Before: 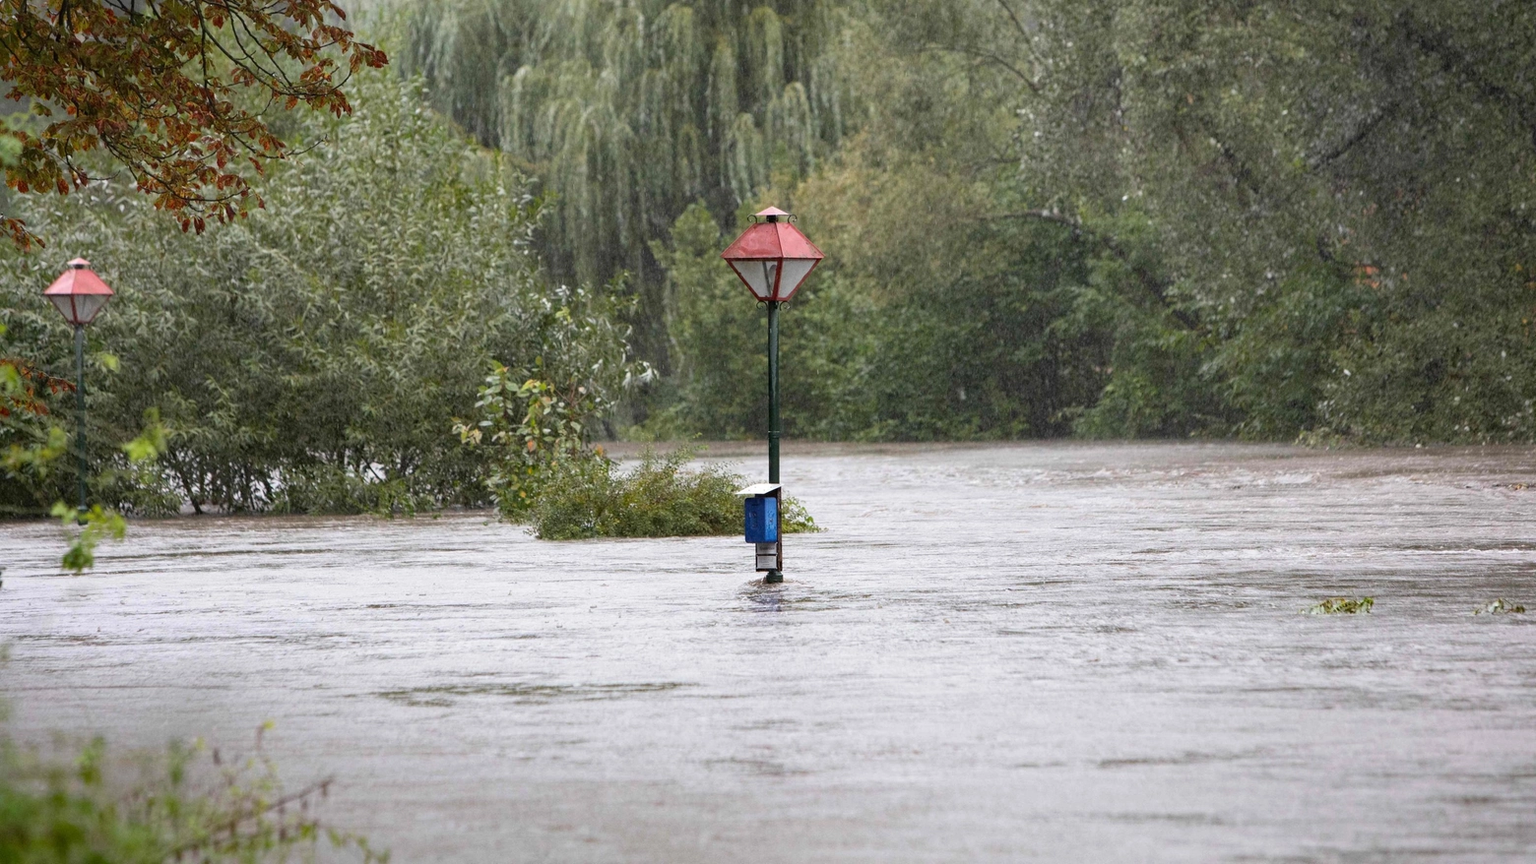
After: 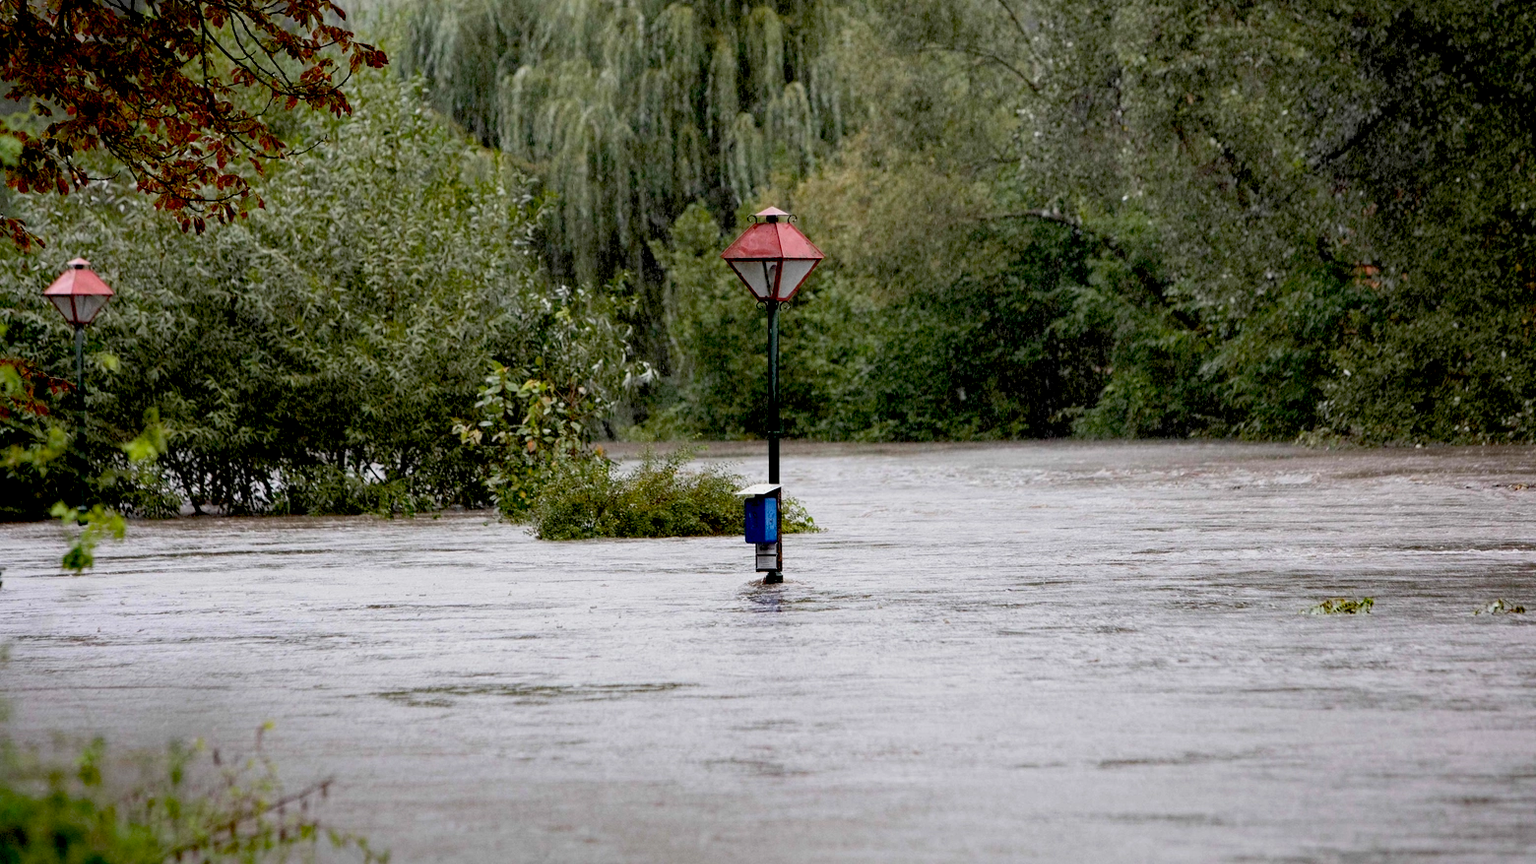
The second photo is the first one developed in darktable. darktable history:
exposure: black level correction 0.046, exposure -0.228 EV
